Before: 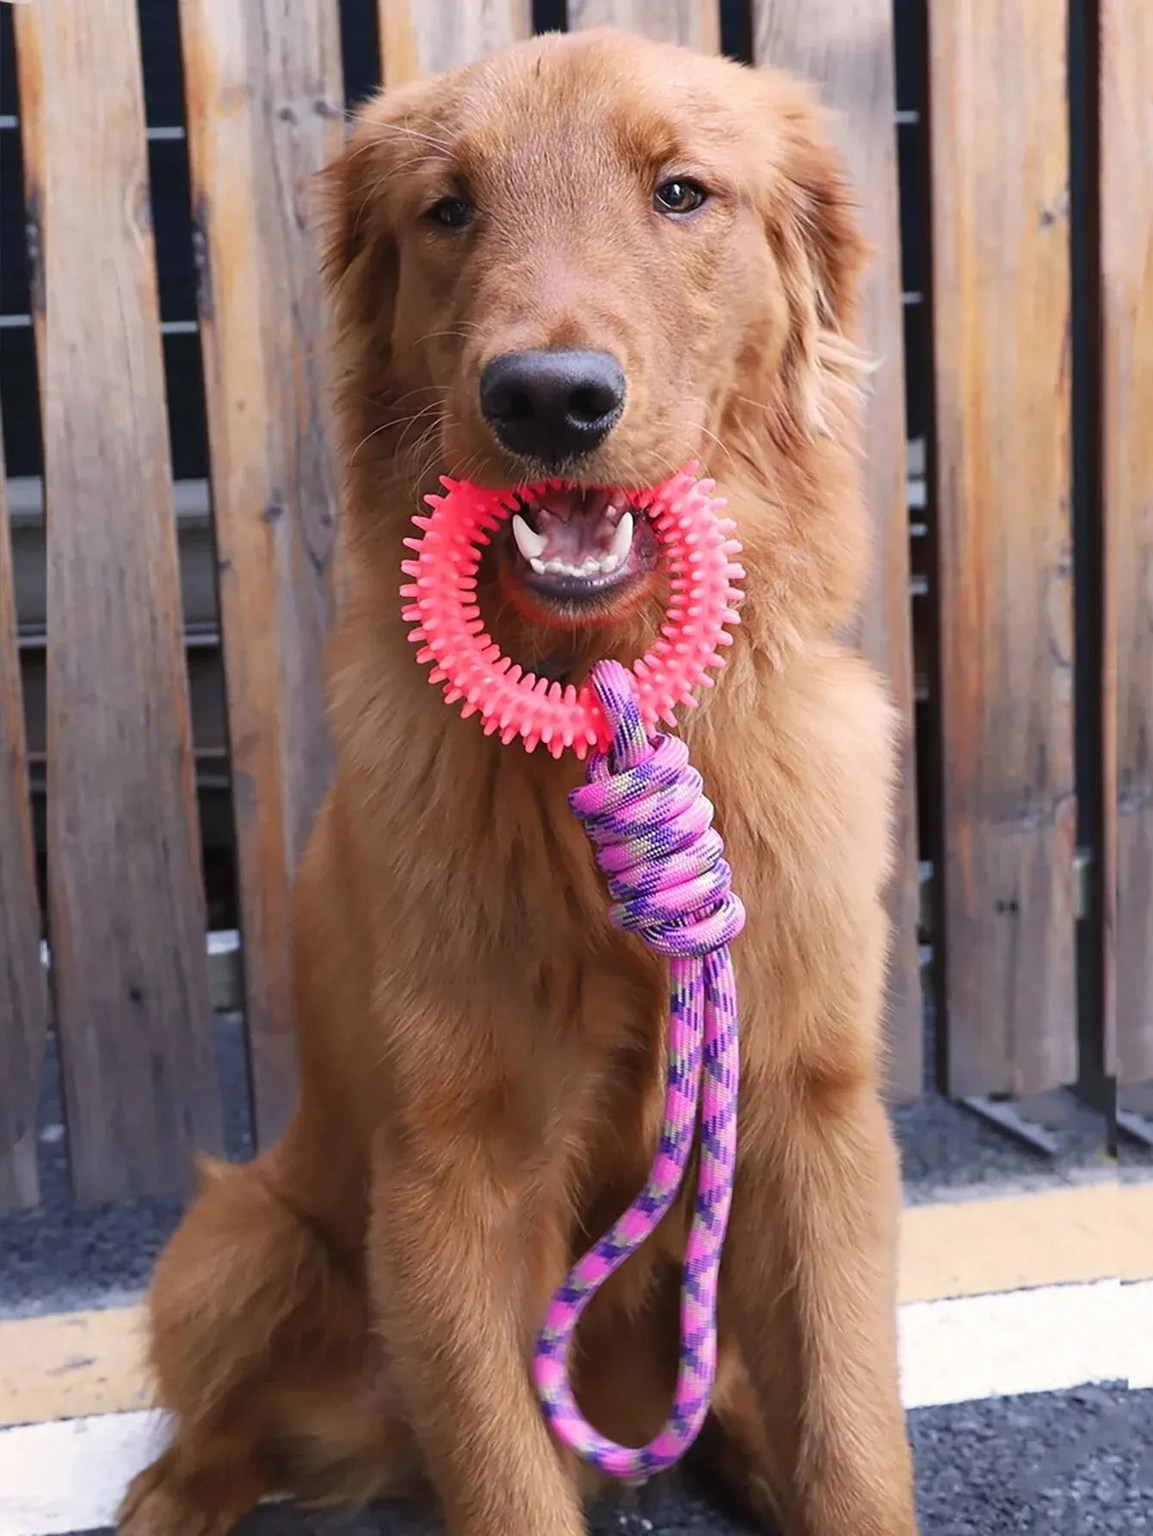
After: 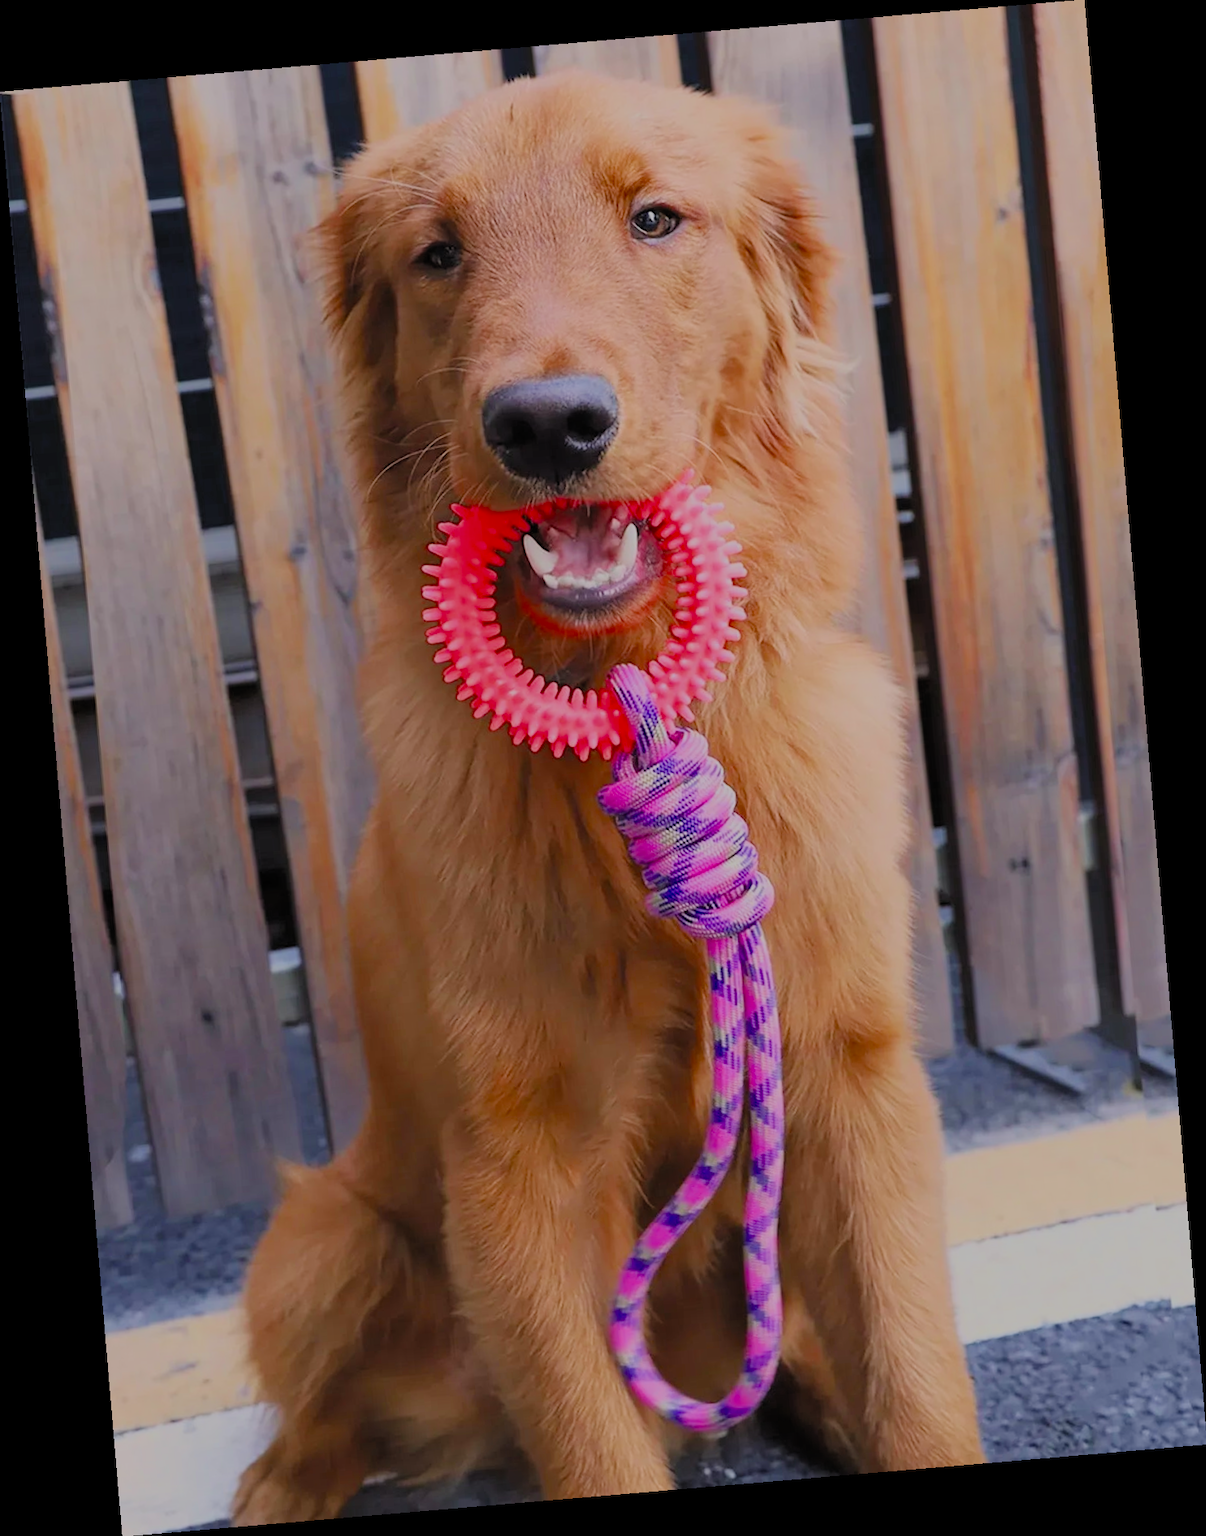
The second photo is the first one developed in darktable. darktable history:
rotate and perspective: rotation -4.86°, automatic cropping off
filmic rgb: white relative exposure 8 EV, threshold 3 EV, hardness 2.44, latitude 10.07%, contrast 0.72, highlights saturation mix 10%, shadows ↔ highlights balance 1.38%, color science v4 (2020), enable highlight reconstruction true
tone equalizer: on, module defaults
